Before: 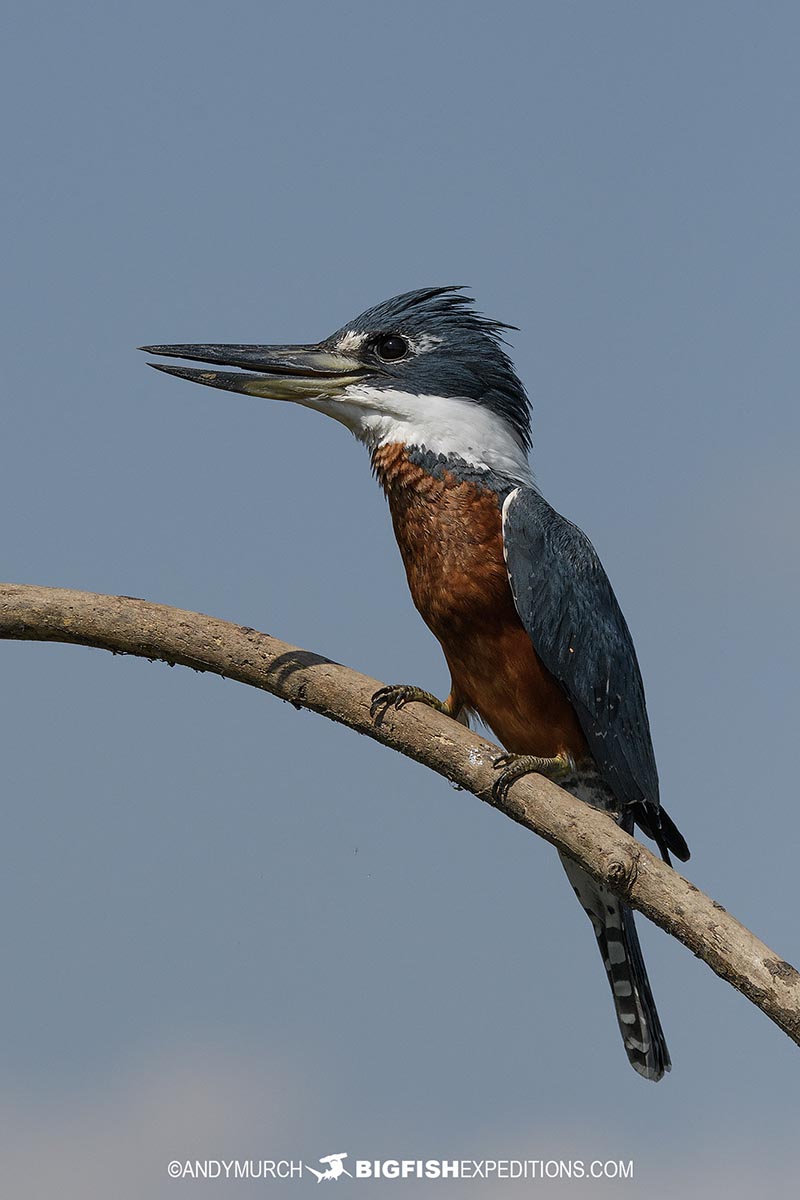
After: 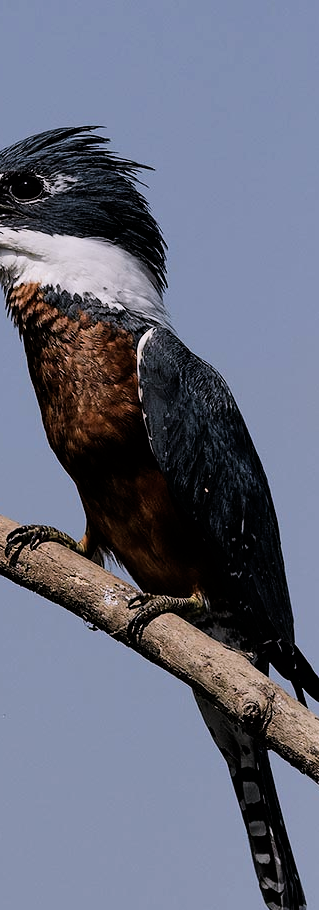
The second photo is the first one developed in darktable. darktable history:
filmic rgb: black relative exposure -5 EV, white relative exposure 3.5 EV, hardness 3.19, contrast 1.4, highlights saturation mix -30%
crop: left 45.721%, top 13.393%, right 14.118%, bottom 10.01%
white balance: red 1.05, blue 1.072
